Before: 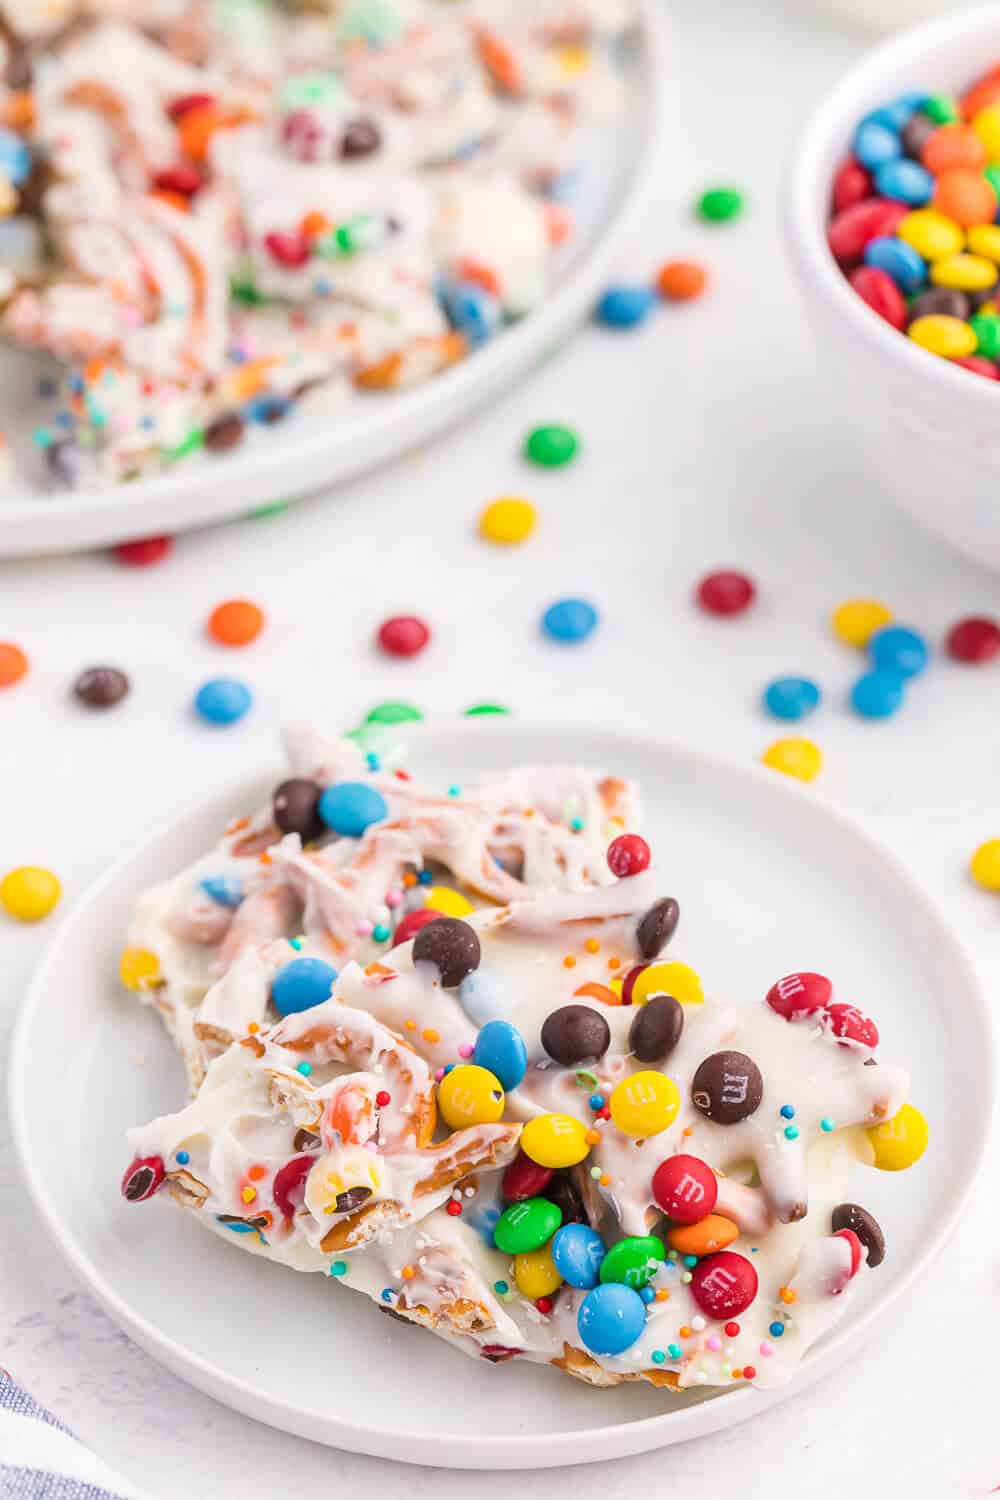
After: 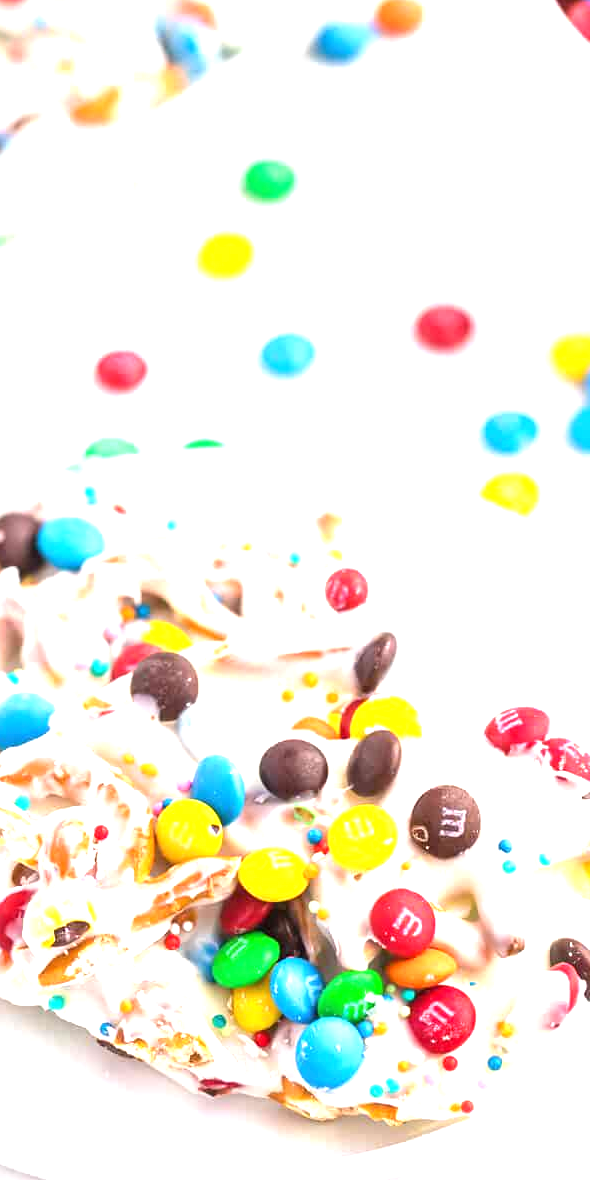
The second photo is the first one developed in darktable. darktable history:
exposure: black level correction 0, exposure 1.2 EV, compensate exposure bias true, compensate highlight preservation false
crop and rotate: left 28.256%, top 17.734%, right 12.656%, bottom 3.573%
